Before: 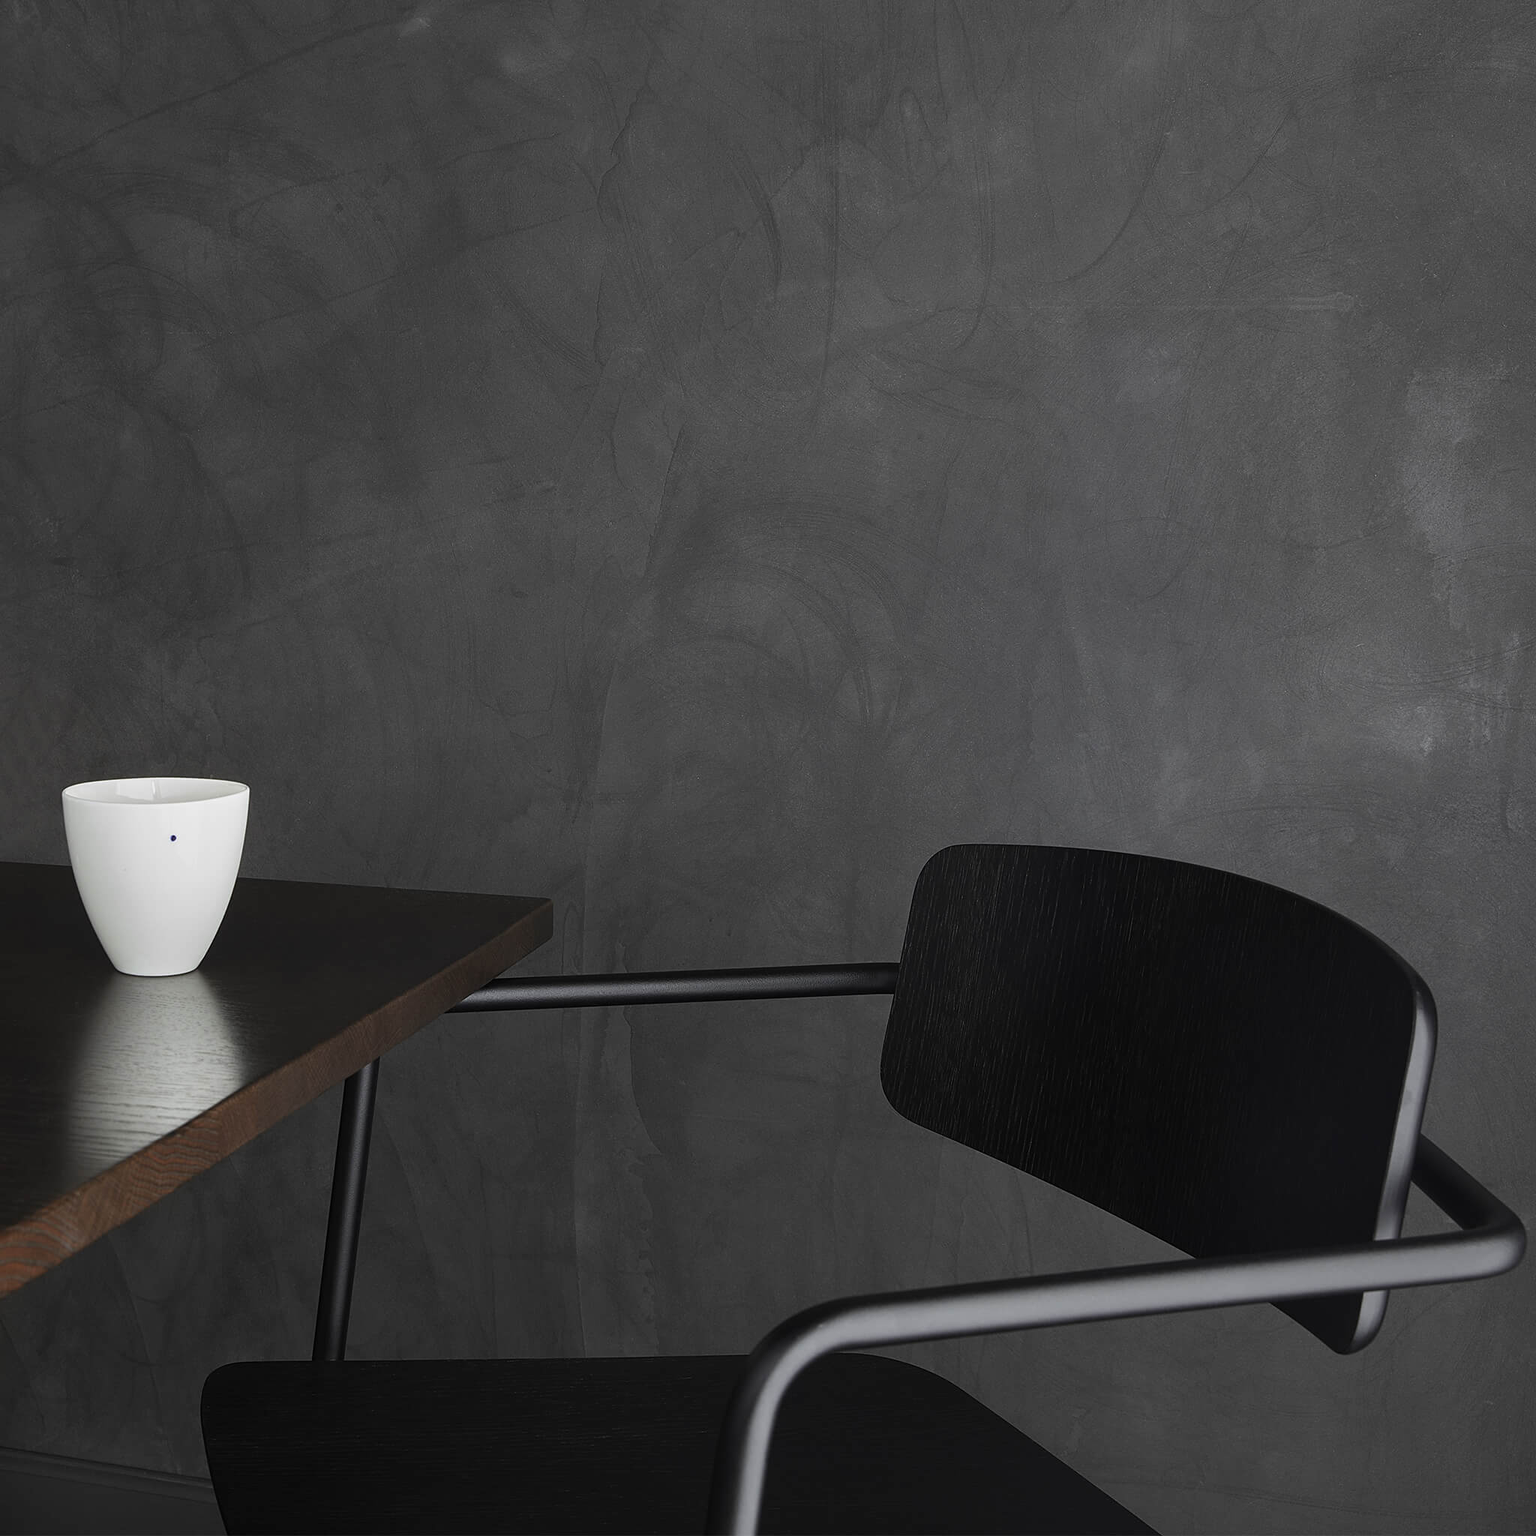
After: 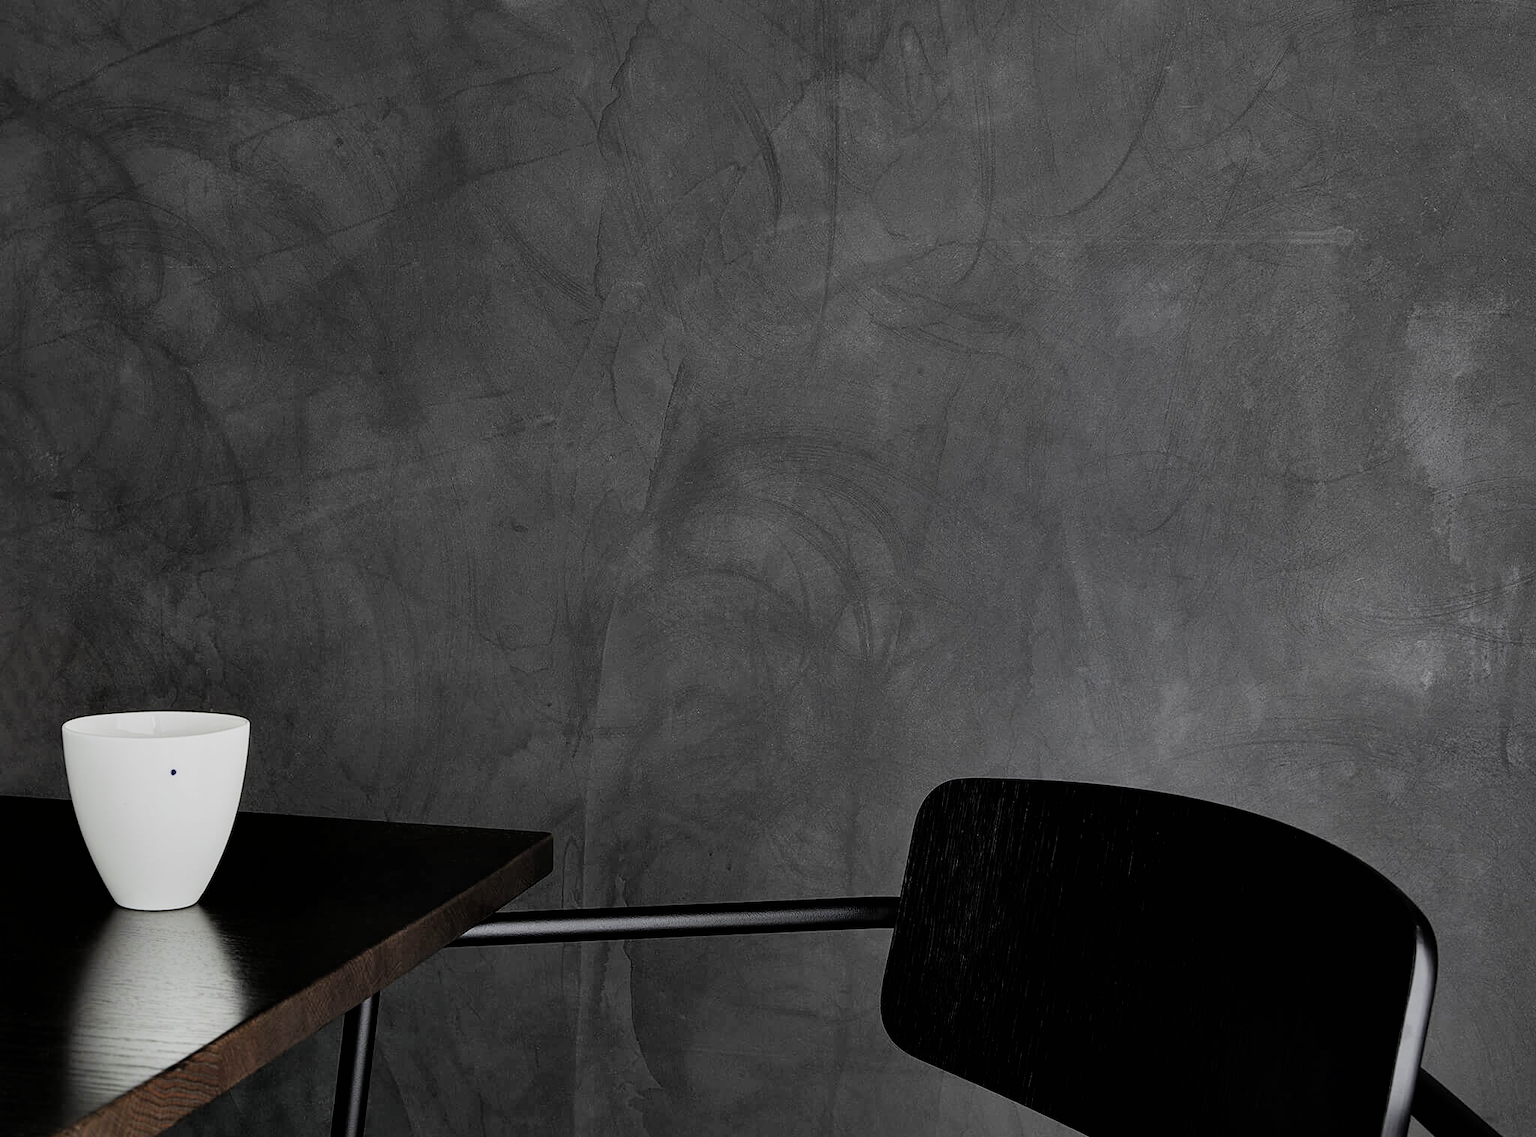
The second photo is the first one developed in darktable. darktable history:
filmic rgb: black relative exposure -6.98 EV, white relative exposure 5.63 EV, hardness 2.85
contrast equalizer: y [[0.6 ×6], [0.55 ×6], [0 ×6], [0 ×6], [0 ×6]]
shadows and highlights: shadows 25.41, highlights -26.25
crop: top 4.308%, bottom 21.589%
